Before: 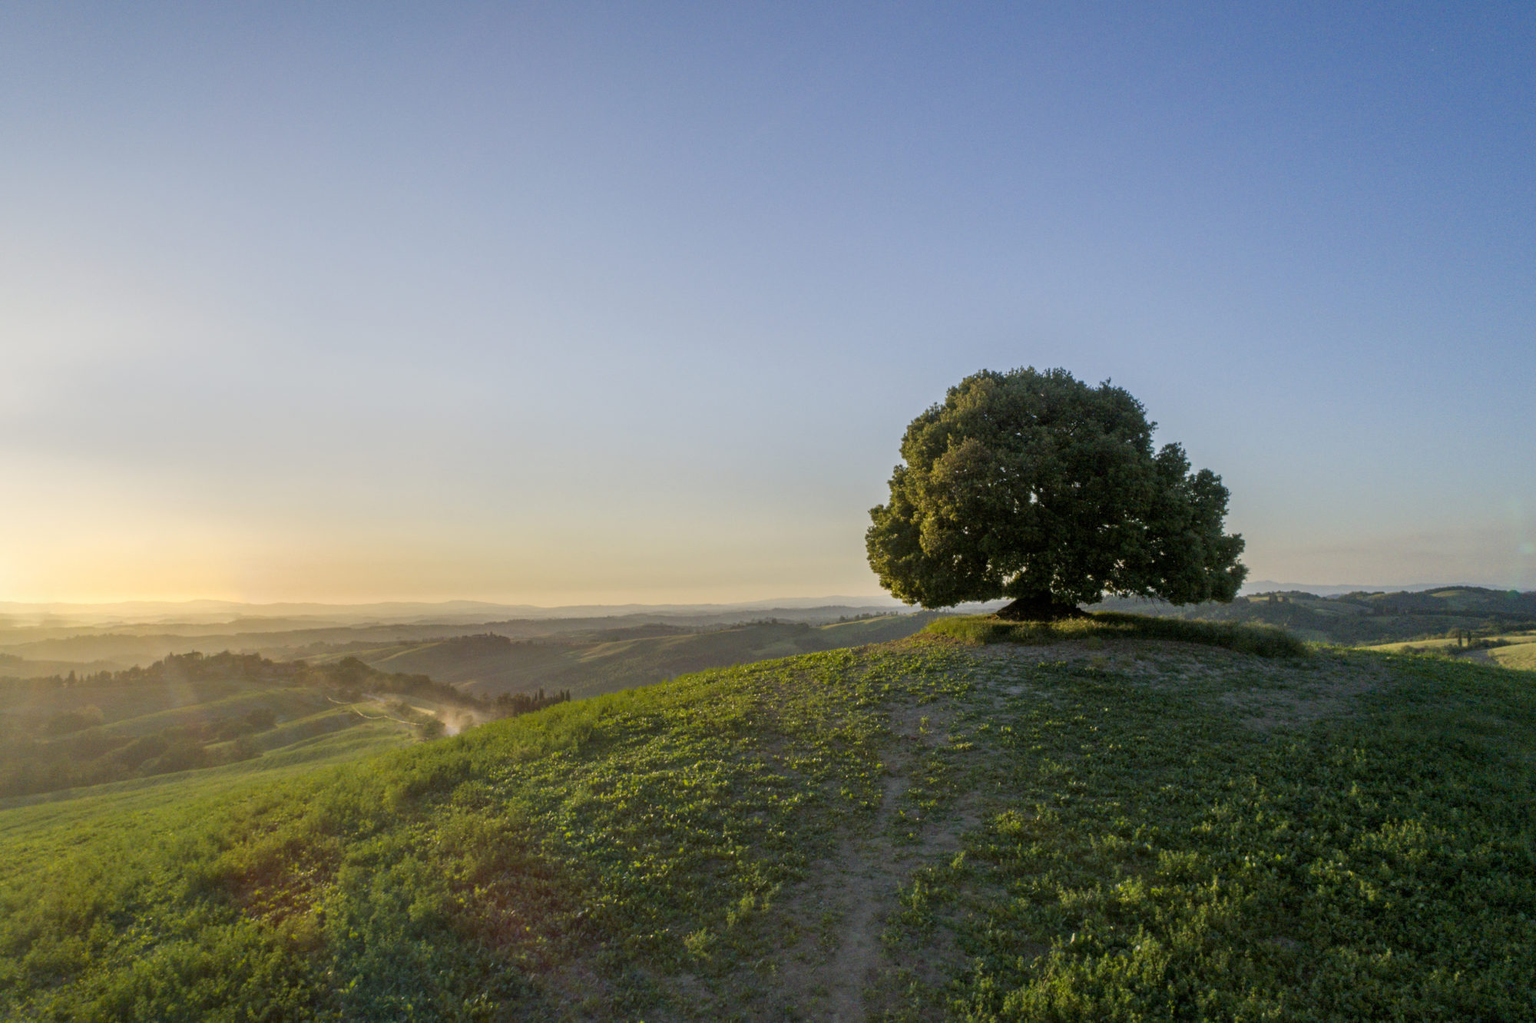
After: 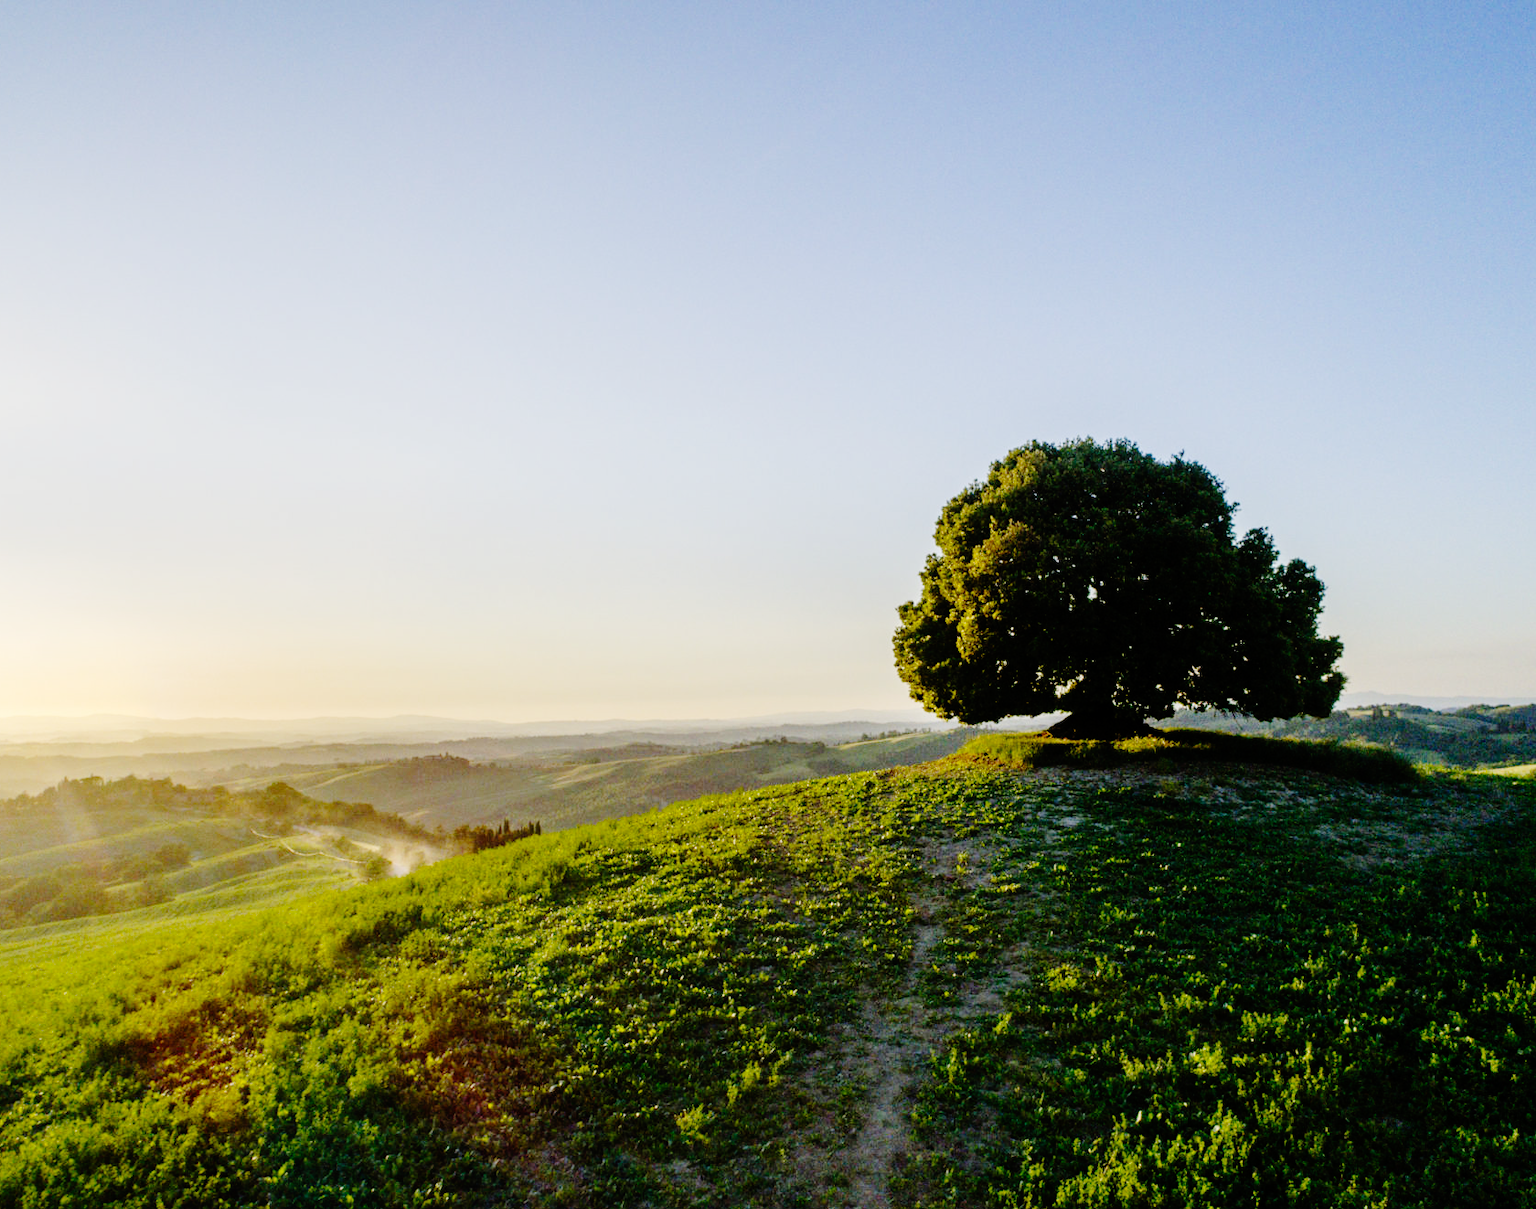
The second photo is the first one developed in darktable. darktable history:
crop: left 7.598%, right 7.873%
base curve: curves: ch0 [(0, 0) (0.036, 0.01) (0.123, 0.254) (0.258, 0.504) (0.507, 0.748) (1, 1)], preserve colors none
